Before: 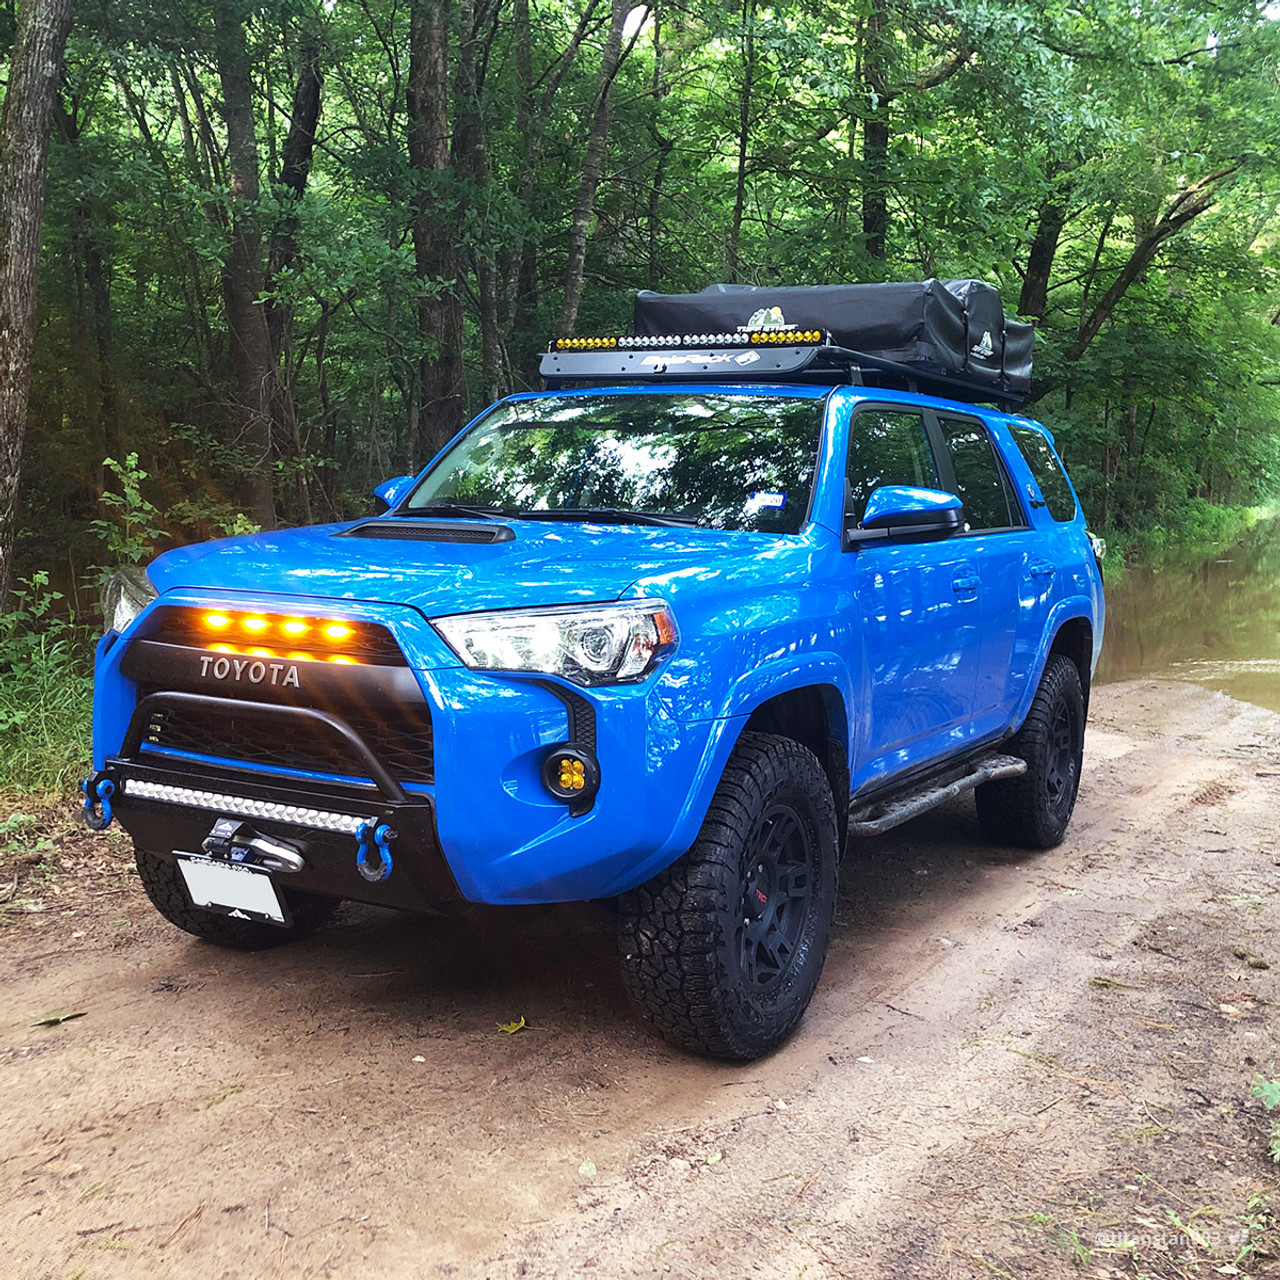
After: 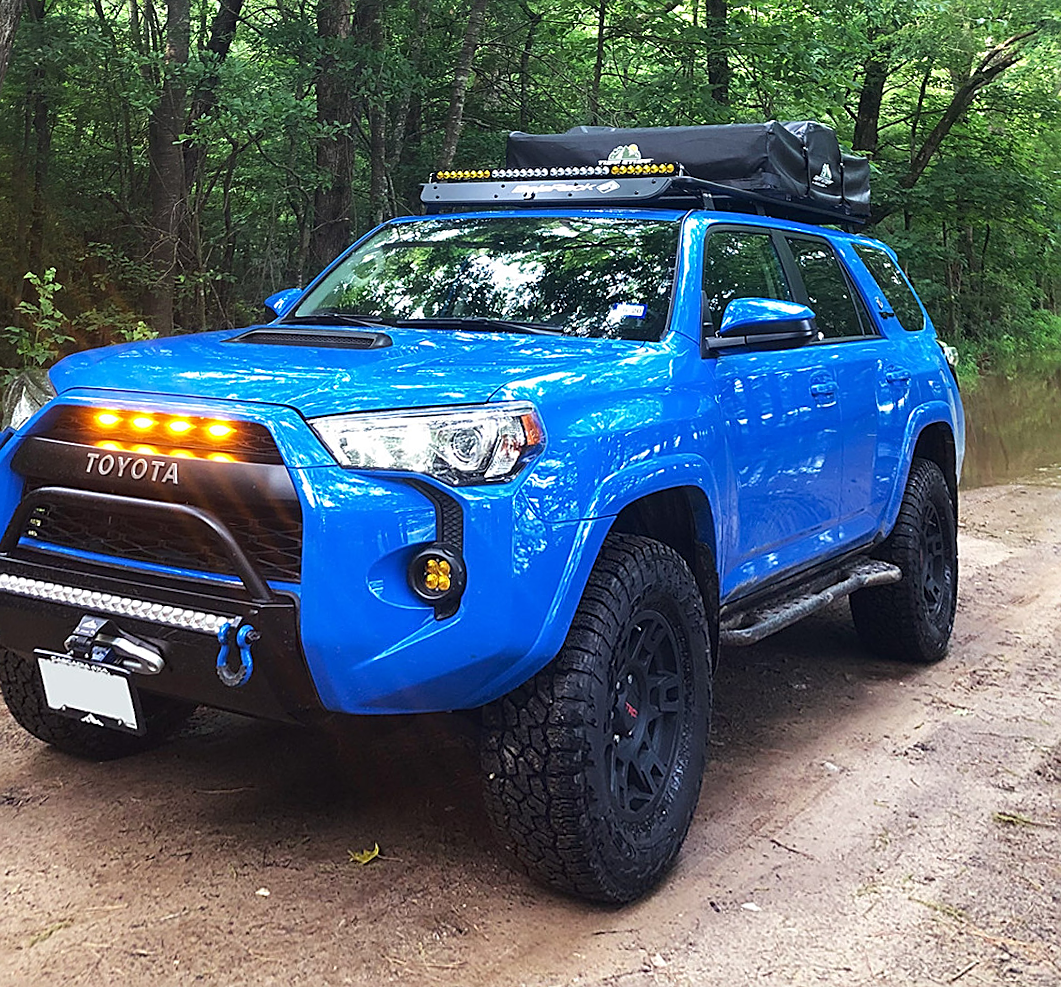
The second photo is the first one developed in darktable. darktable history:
crop and rotate: top 5.667%, bottom 14.937%
rotate and perspective: rotation 0.72°, lens shift (vertical) -0.352, lens shift (horizontal) -0.051, crop left 0.152, crop right 0.859, crop top 0.019, crop bottom 0.964
sharpen: on, module defaults
